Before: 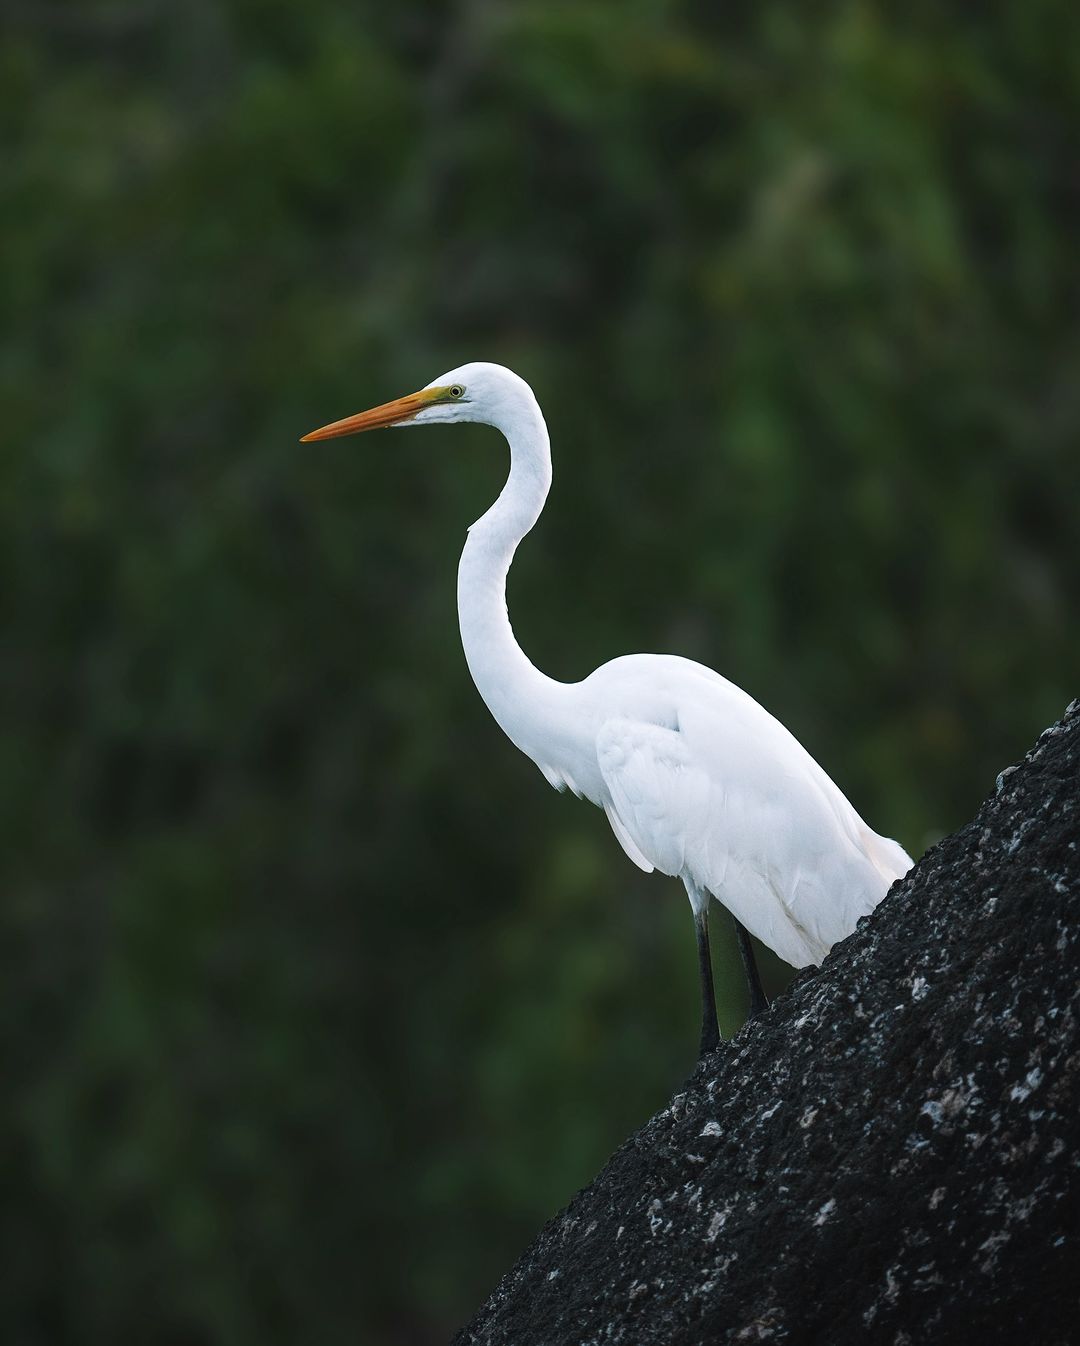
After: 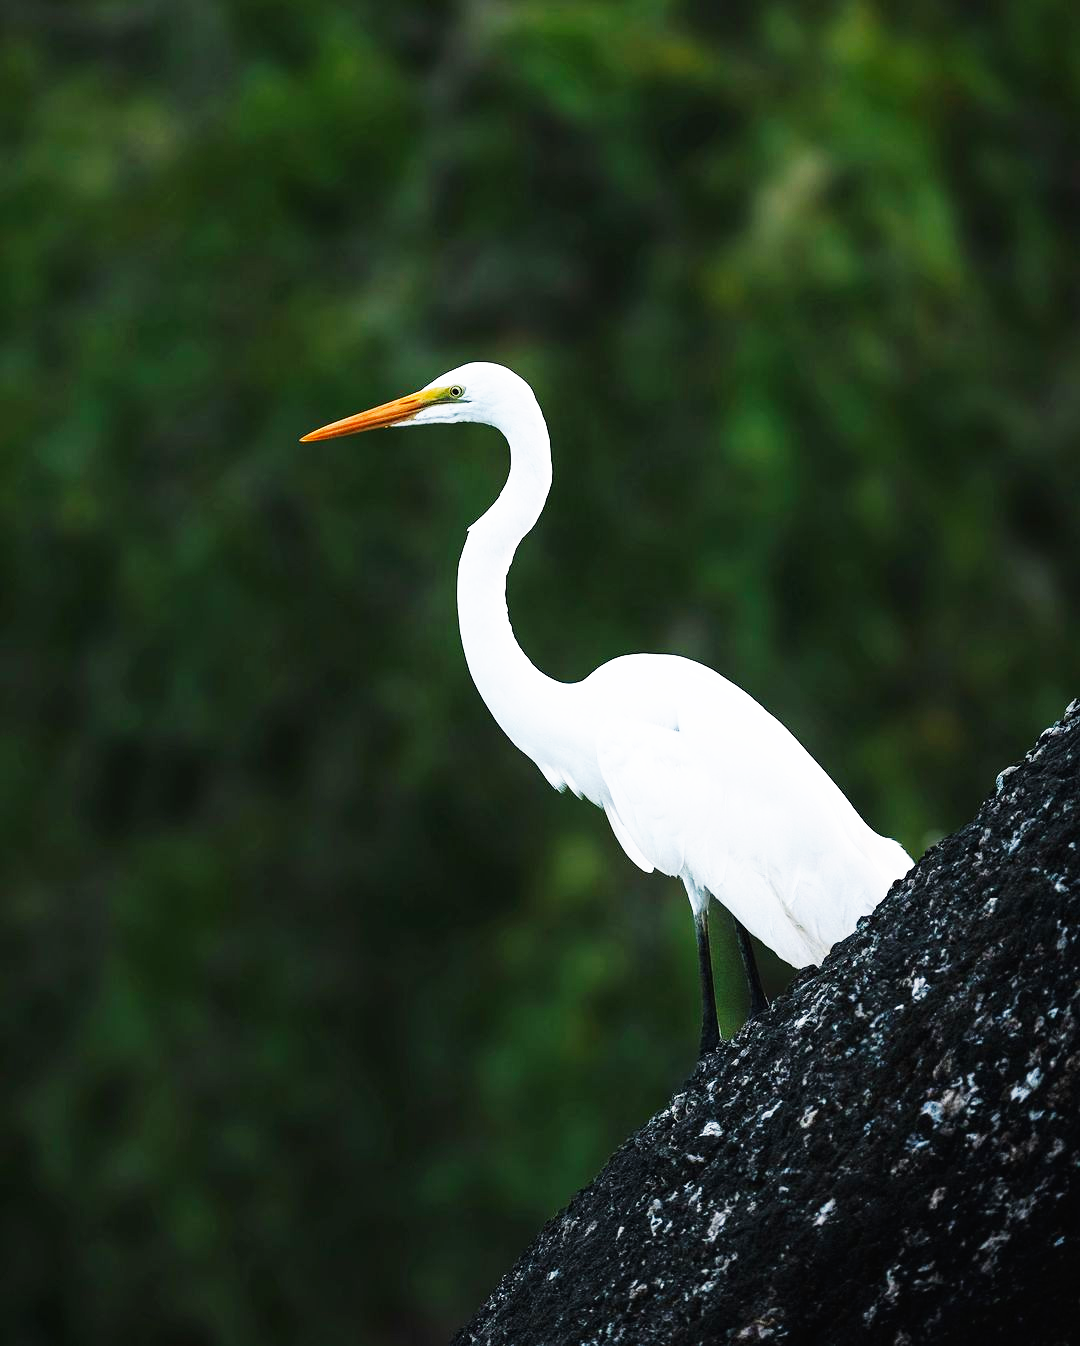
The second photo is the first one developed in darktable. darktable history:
color zones: curves: ch0 [(0, 0.5) (0.143, 0.5) (0.286, 0.5) (0.429, 0.5) (0.571, 0.5) (0.714, 0.476) (0.857, 0.5) (1, 0.5)]; ch2 [(0, 0.5) (0.143, 0.5) (0.286, 0.5) (0.429, 0.5) (0.571, 0.5) (0.714, 0.487) (0.857, 0.5) (1, 0.5)]
base curve: curves: ch0 [(0, 0) (0.007, 0.004) (0.027, 0.03) (0.046, 0.07) (0.207, 0.54) (0.442, 0.872) (0.673, 0.972) (1, 1)], preserve colors none
